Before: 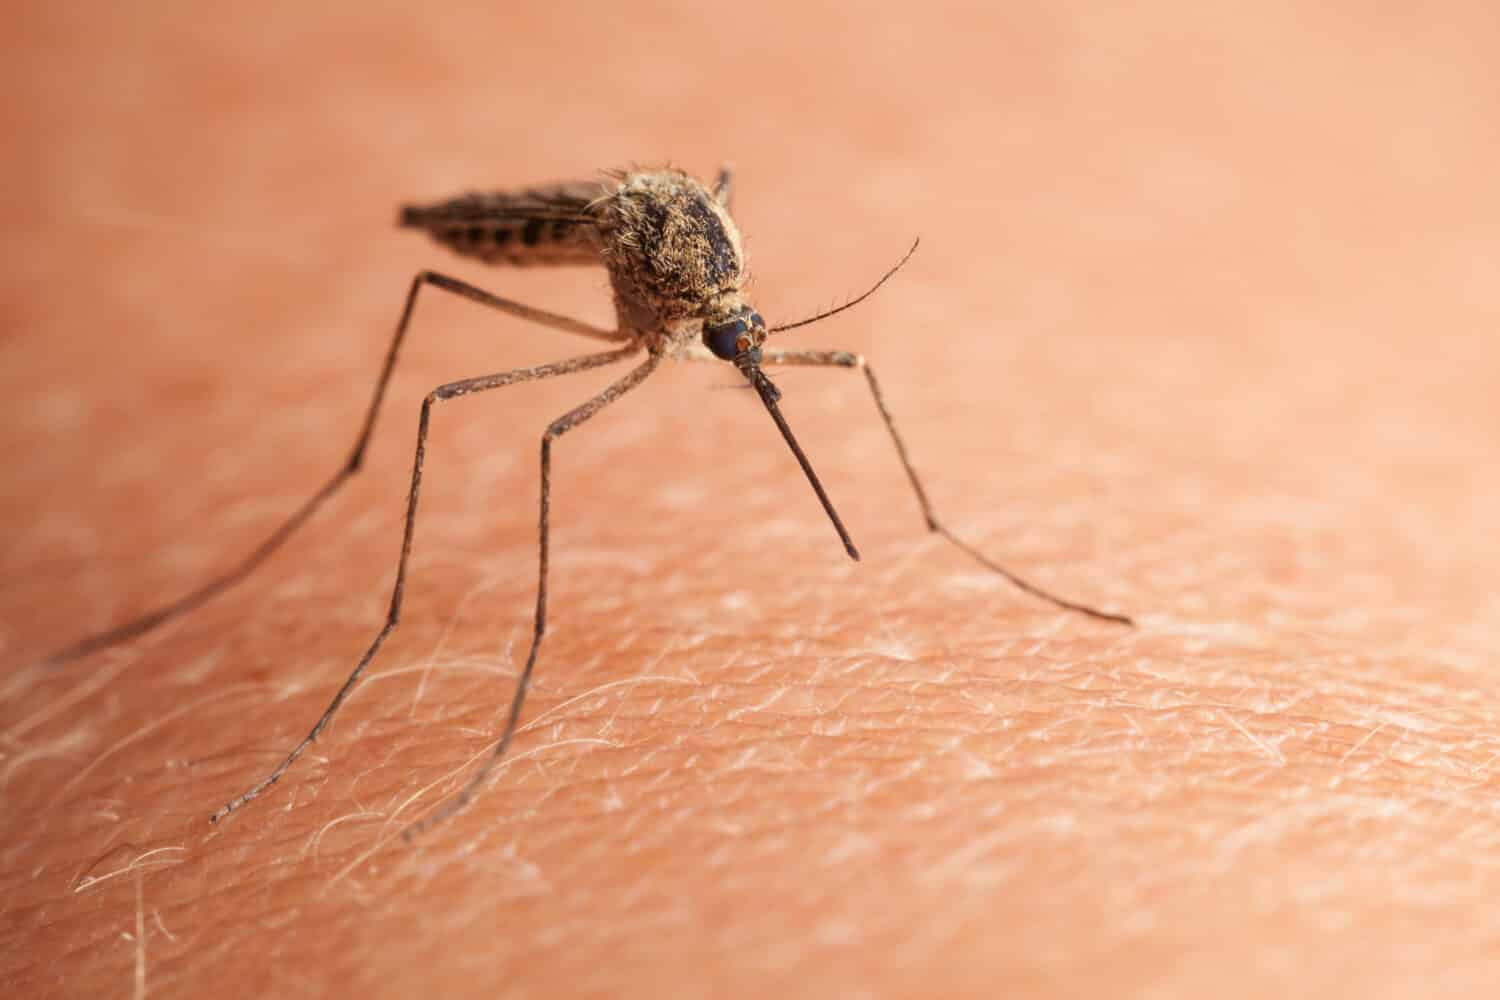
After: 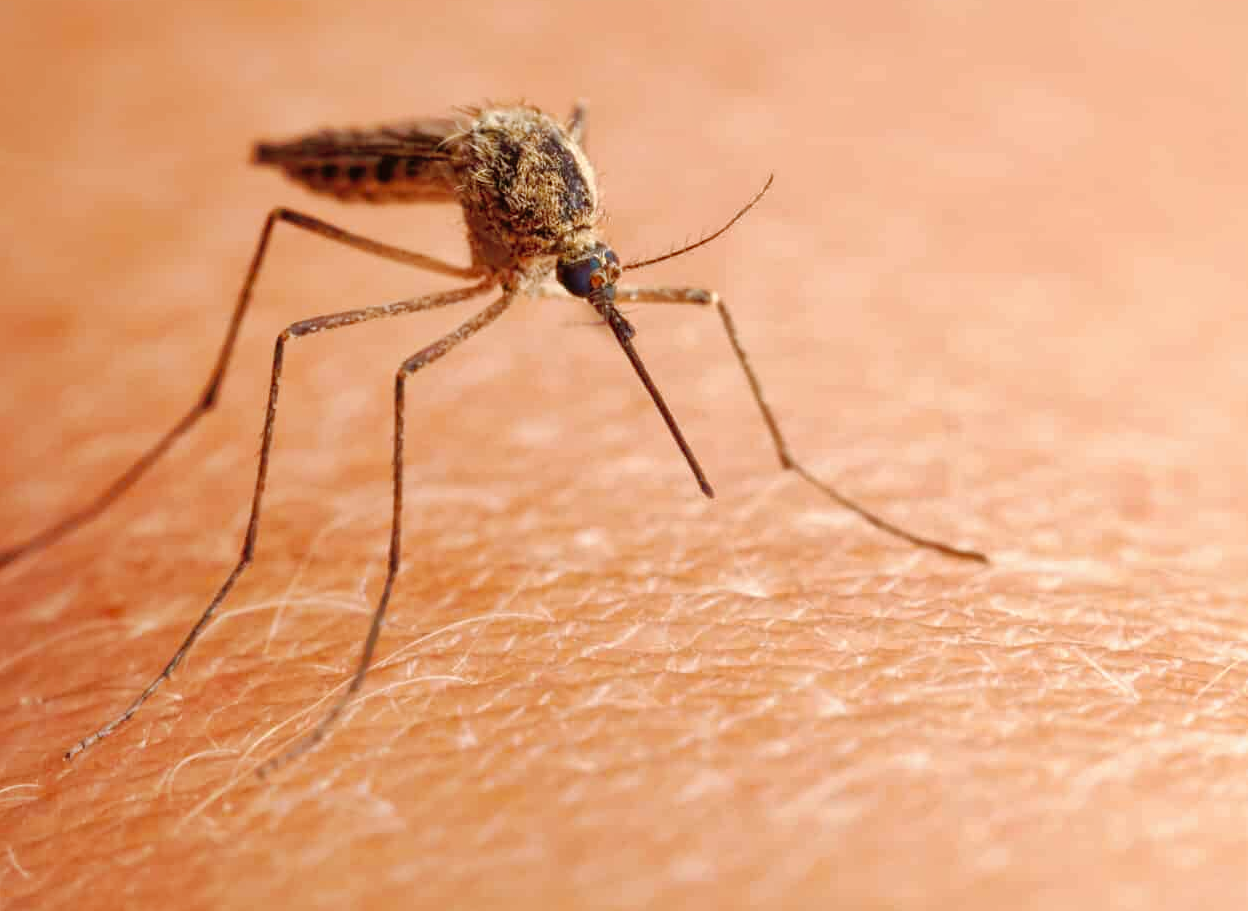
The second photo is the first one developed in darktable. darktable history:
crop: left 9.77%, top 6.328%, right 7.02%, bottom 2.541%
shadows and highlights: on, module defaults
tone curve: curves: ch0 [(0, 0) (0.003, 0.004) (0.011, 0.006) (0.025, 0.011) (0.044, 0.017) (0.069, 0.029) (0.1, 0.047) (0.136, 0.07) (0.177, 0.121) (0.224, 0.182) (0.277, 0.257) (0.335, 0.342) (0.399, 0.432) (0.468, 0.526) (0.543, 0.621) (0.623, 0.711) (0.709, 0.792) (0.801, 0.87) (0.898, 0.951) (1, 1)], preserve colors none
